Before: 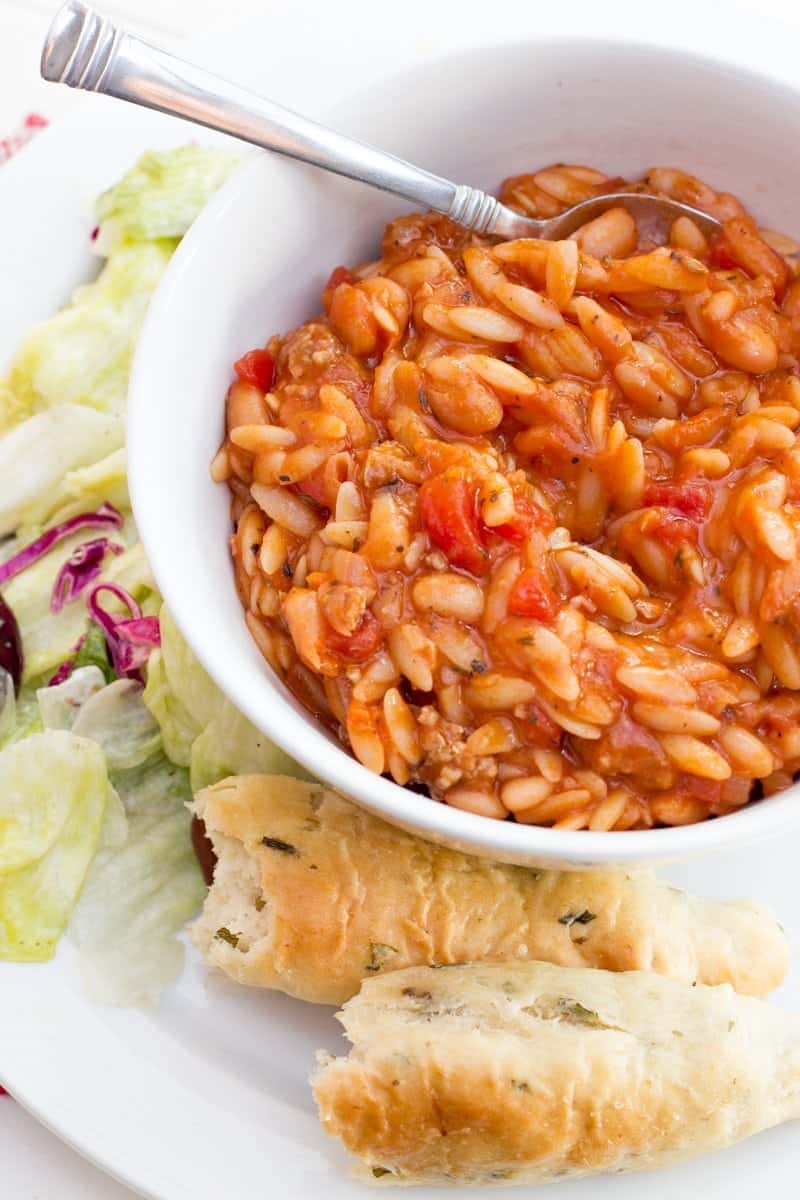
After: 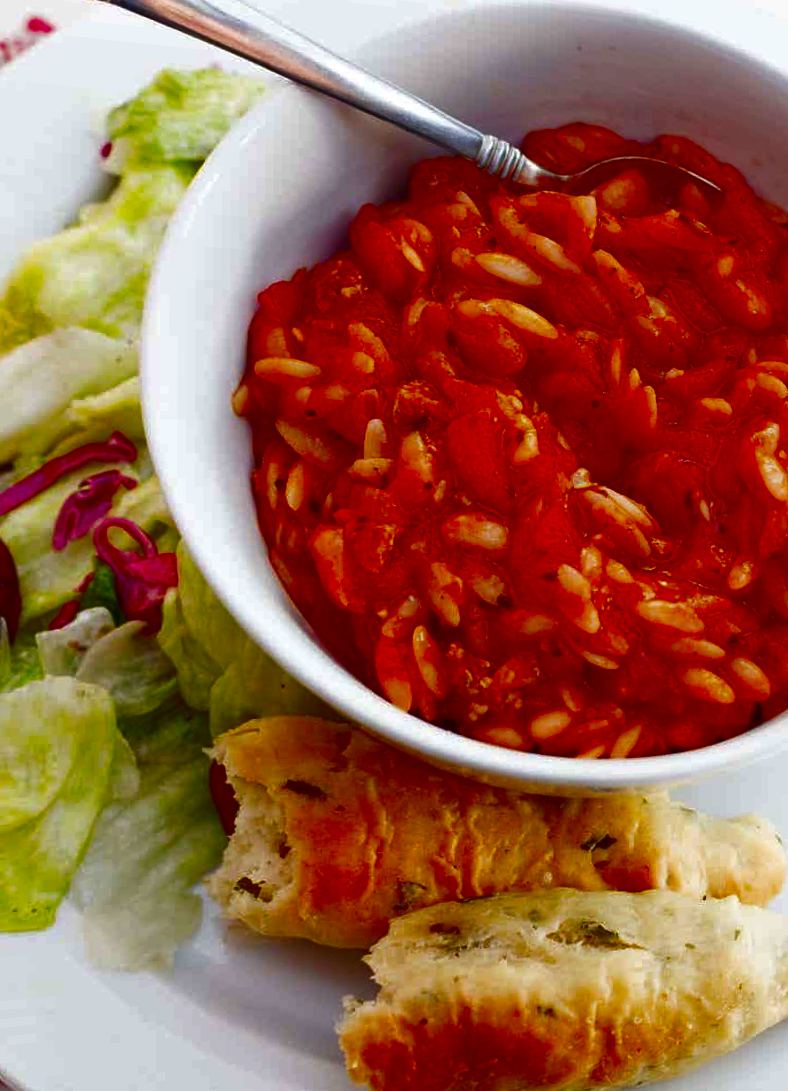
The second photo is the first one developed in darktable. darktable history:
contrast brightness saturation: brightness -1, saturation 1
rotate and perspective: rotation -0.013°, lens shift (vertical) -0.027, lens shift (horizontal) 0.178, crop left 0.016, crop right 0.989, crop top 0.082, crop bottom 0.918
